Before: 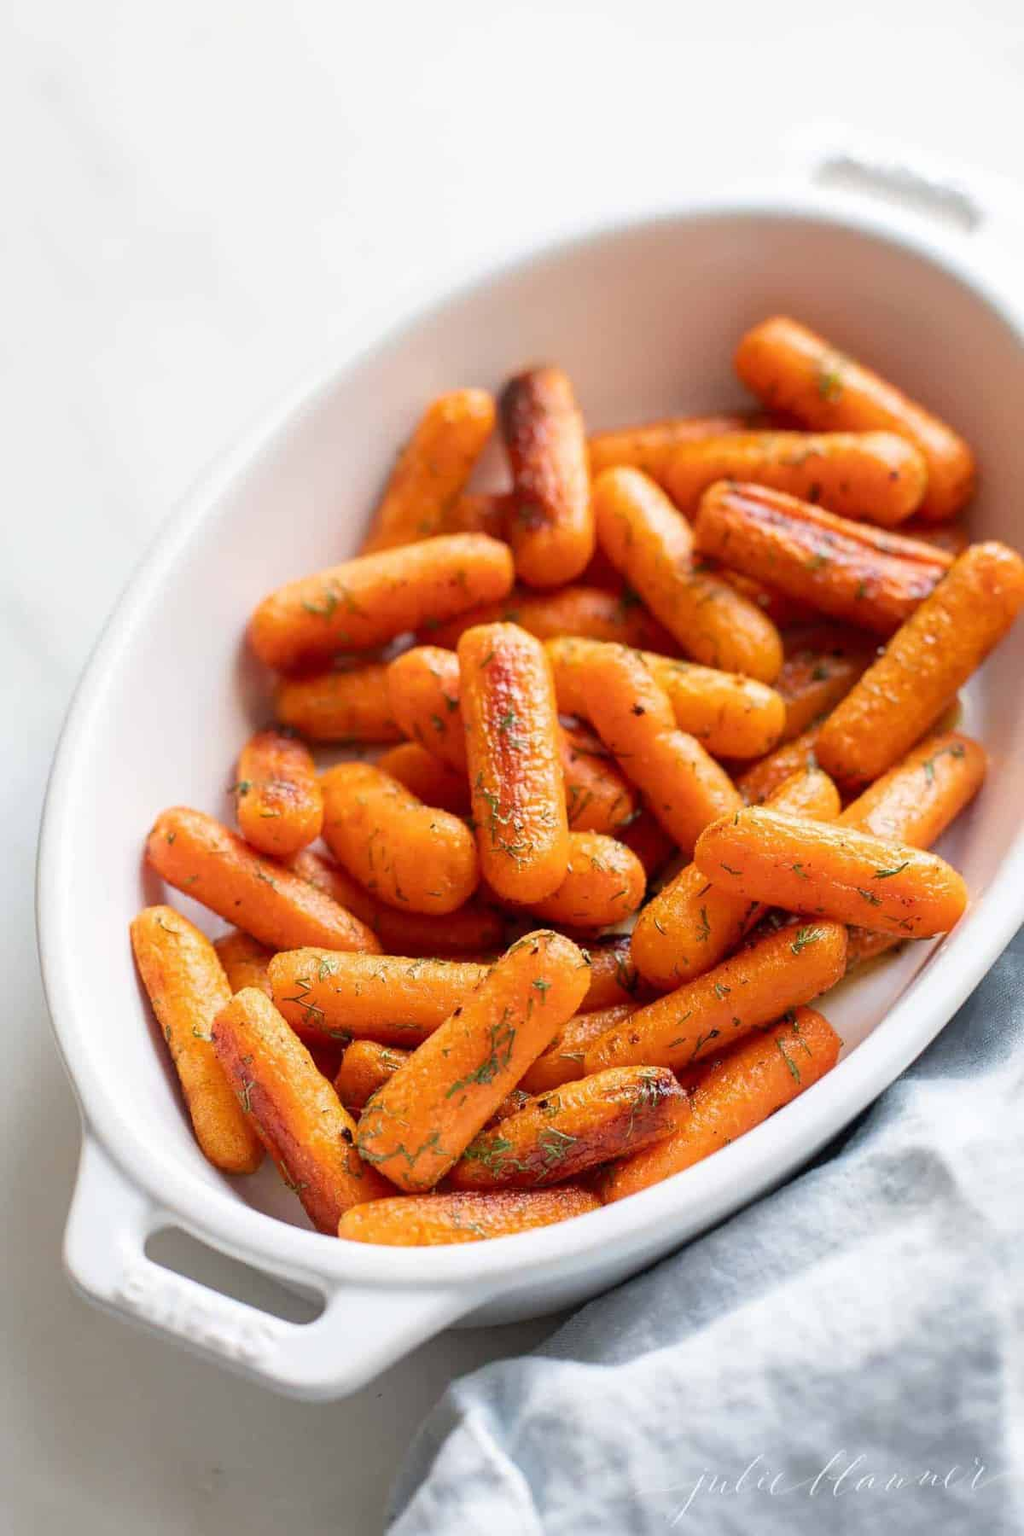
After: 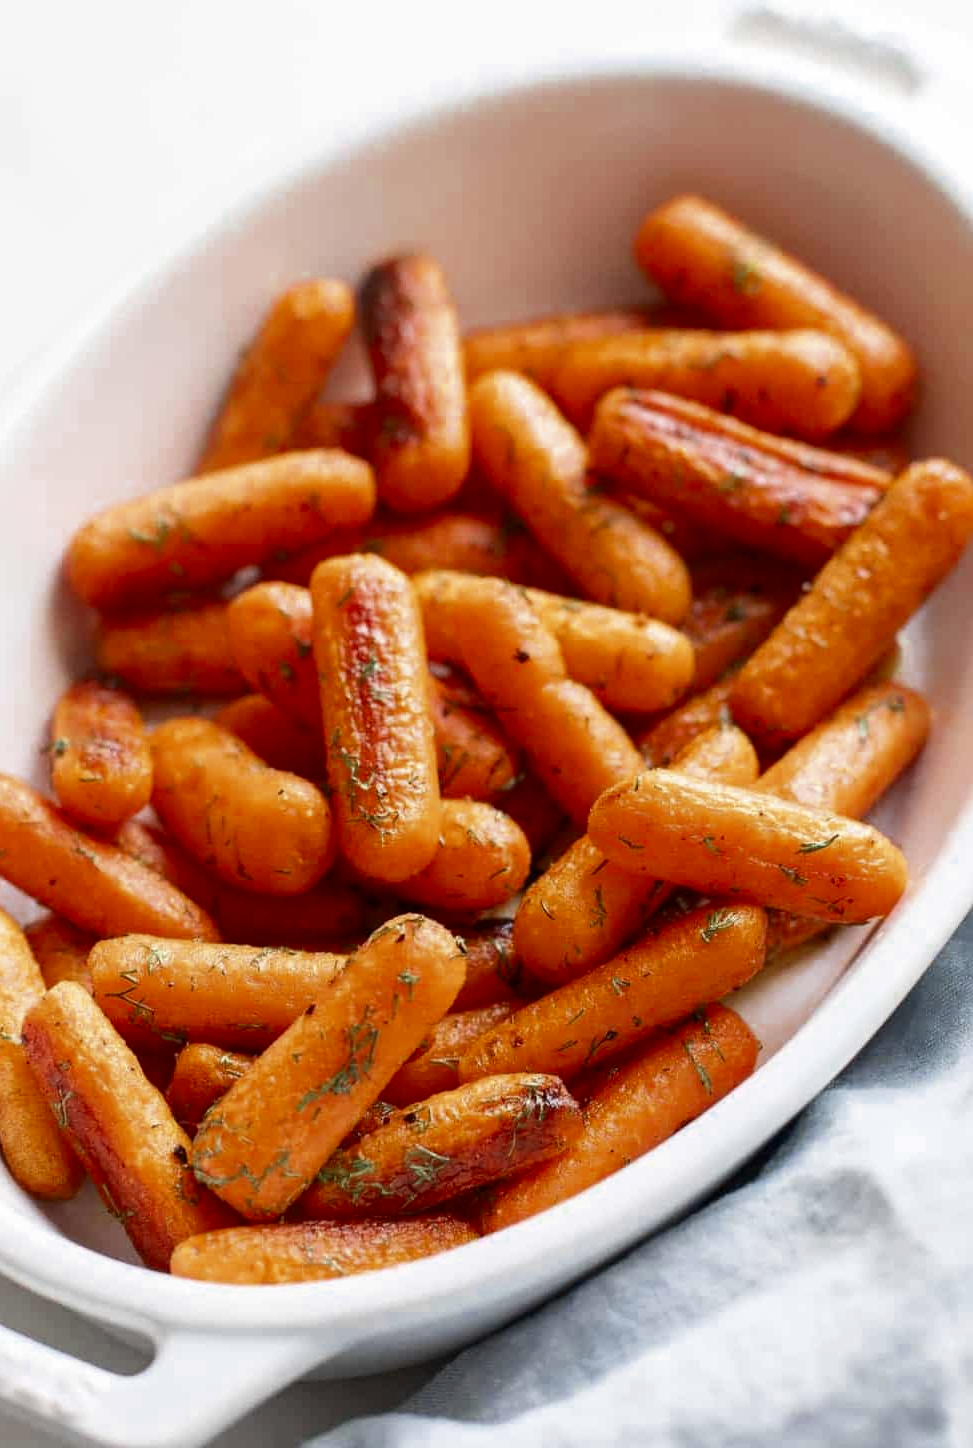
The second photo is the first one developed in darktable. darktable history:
color zones: curves: ch0 [(0, 0.5) (0.125, 0.4) (0.25, 0.5) (0.375, 0.4) (0.5, 0.4) (0.625, 0.35) (0.75, 0.35) (0.875, 0.5)]; ch1 [(0, 0.35) (0.125, 0.45) (0.25, 0.35) (0.375, 0.35) (0.5, 0.35) (0.625, 0.35) (0.75, 0.45) (0.875, 0.35)]; ch2 [(0, 0.6) (0.125, 0.5) (0.25, 0.5) (0.375, 0.6) (0.5, 0.6) (0.625, 0.5) (0.75, 0.5) (0.875, 0.5)]
contrast brightness saturation: contrast 0.149, brightness -0.011, saturation 0.103
crop: left 18.892%, top 9.786%, right 0%, bottom 9.731%
